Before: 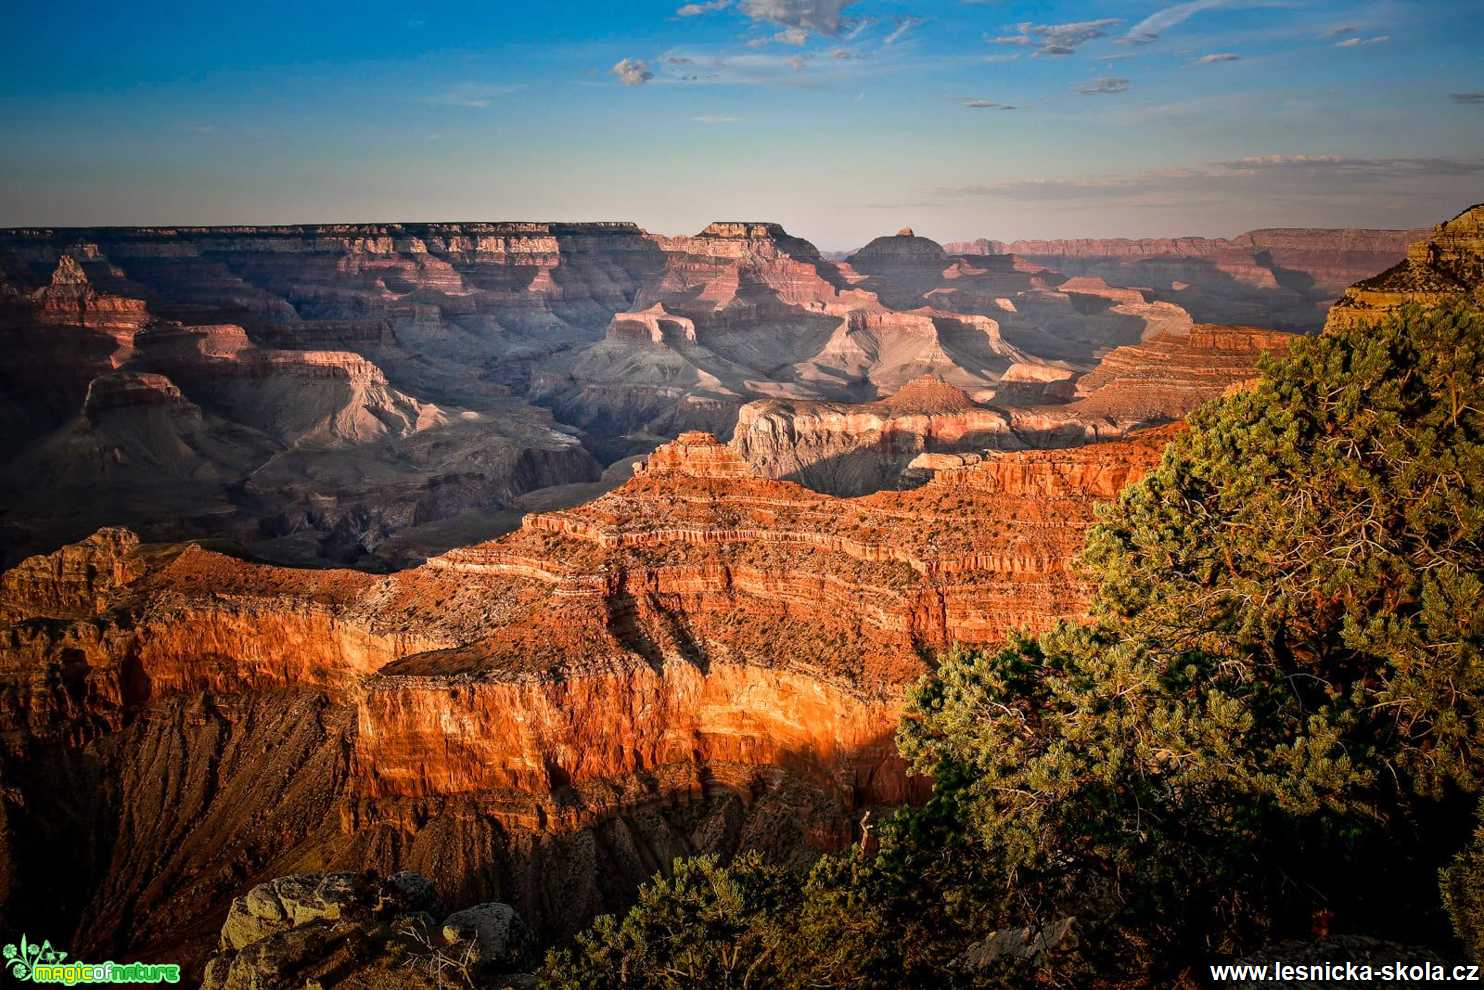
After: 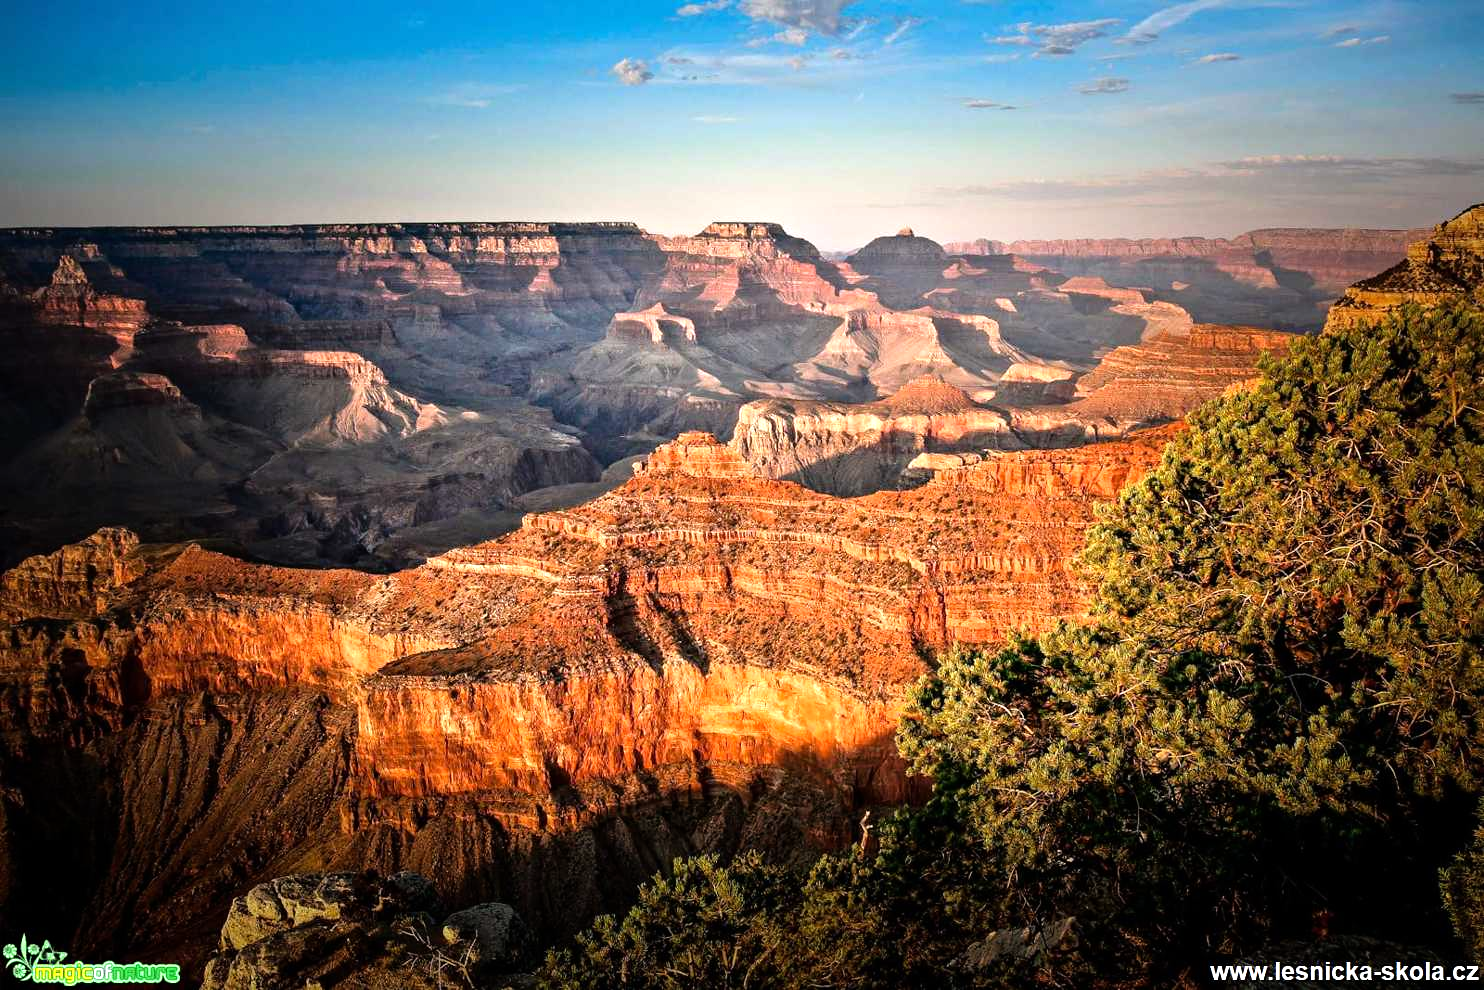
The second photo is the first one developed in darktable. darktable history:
tone equalizer: -8 EV -0.767 EV, -7 EV -0.697 EV, -6 EV -0.595 EV, -5 EV -0.411 EV, -3 EV 0.387 EV, -2 EV 0.6 EV, -1 EV 0.676 EV, +0 EV 0.737 EV
